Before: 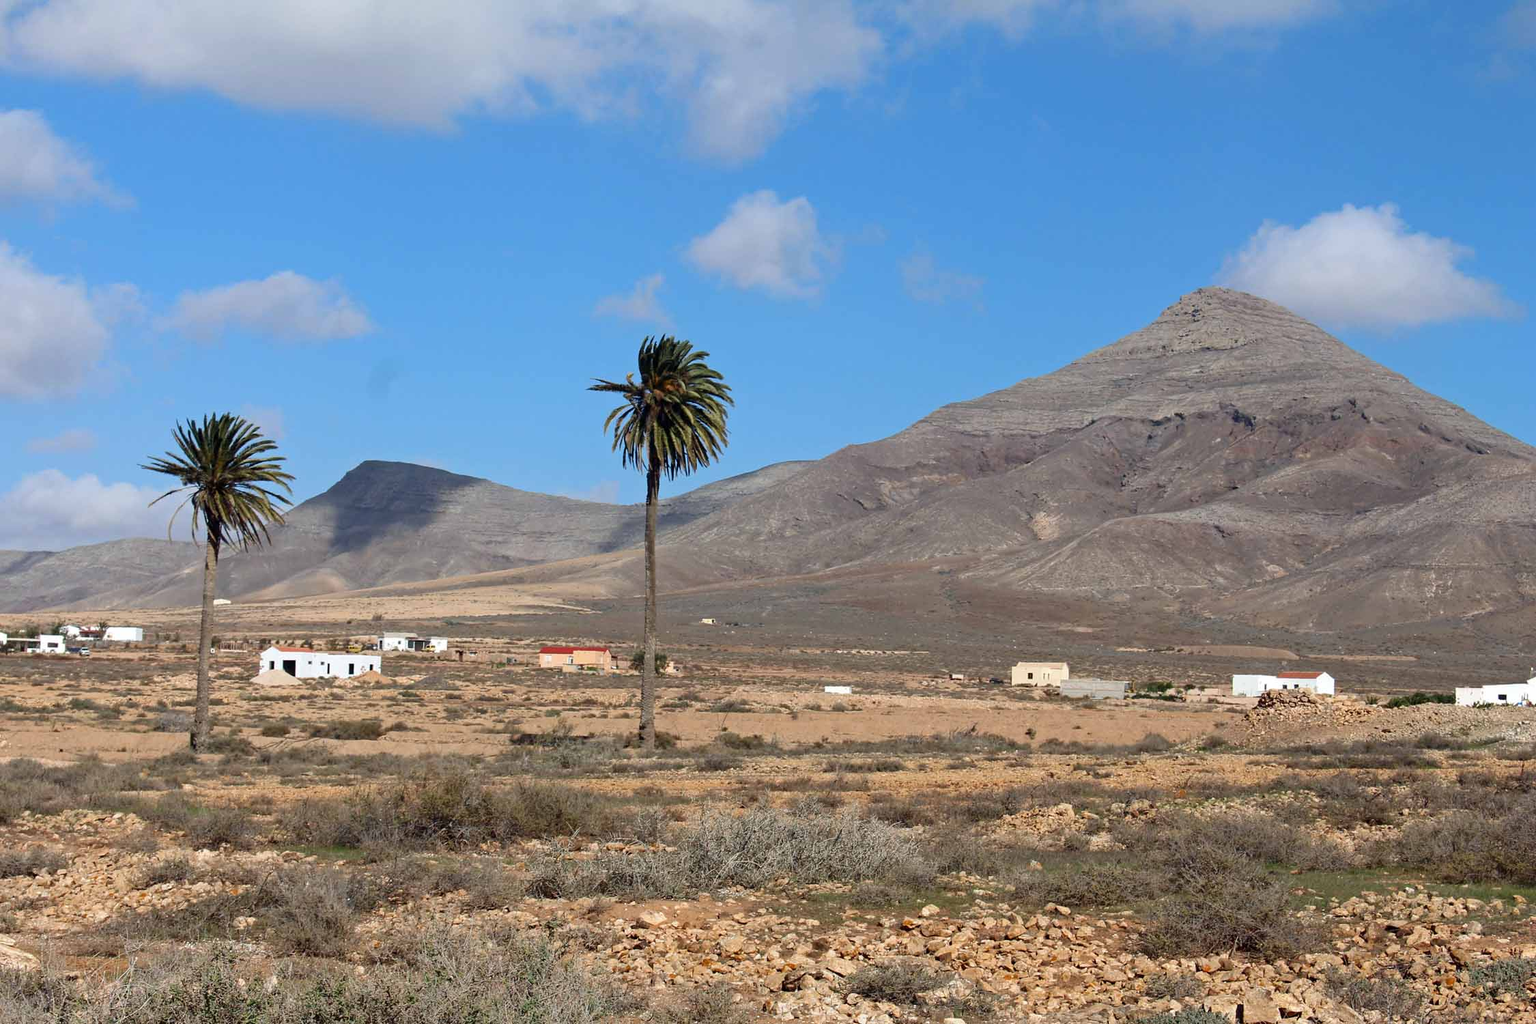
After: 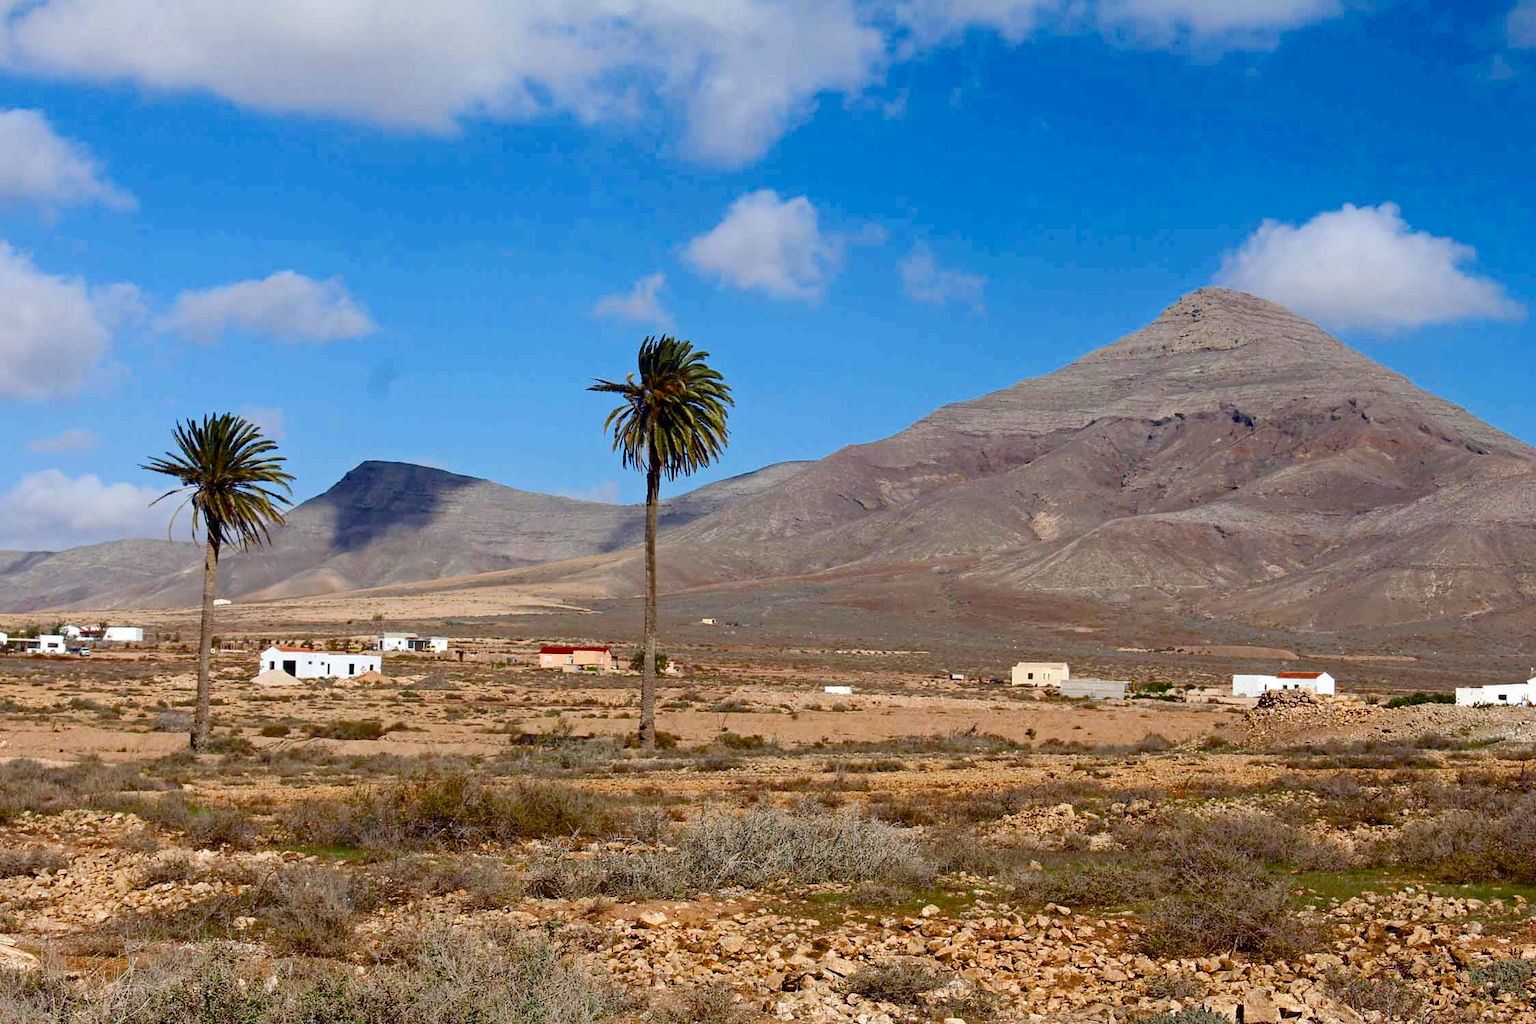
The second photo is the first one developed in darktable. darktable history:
color balance rgb: power › chroma 0.292%, power › hue 23.27°, perceptual saturation grading › global saturation 20%, perceptual saturation grading › highlights -25.703%, perceptual saturation grading › shadows 49.249%, global vibrance 16.312%, saturation formula JzAzBz (2021)
